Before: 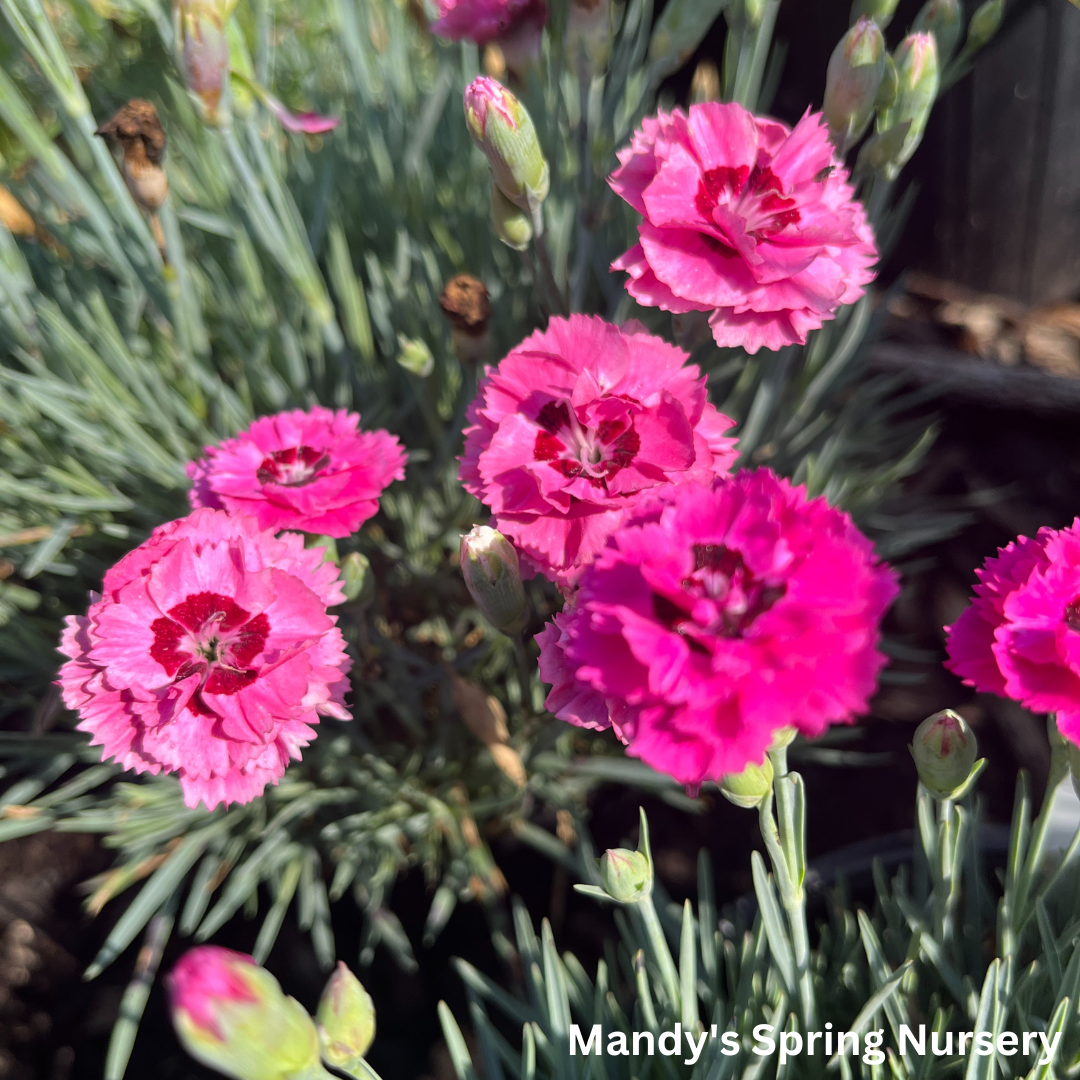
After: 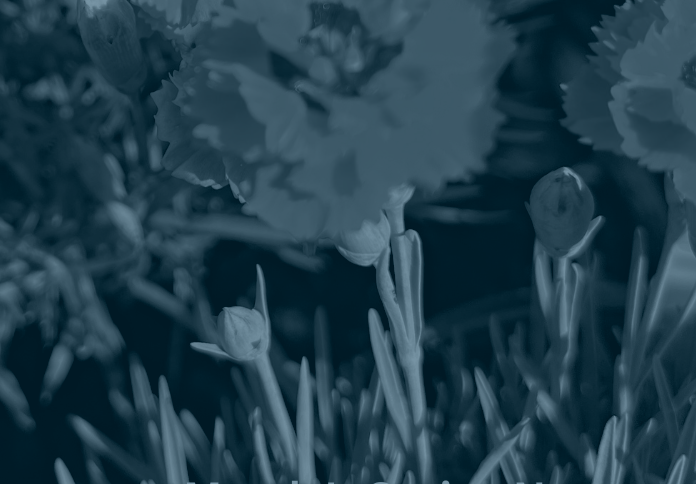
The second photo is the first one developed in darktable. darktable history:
levels: levels [0, 0.43, 0.984]
base curve: curves: ch0 [(0, 0) (0.74, 0.67) (1, 1)]
colorize: hue 194.4°, saturation 29%, source mix 61.75%, lightness 3.98%, version 1
haze removal: compatibility mode true, adaptive false
exposure: exposure 0.74 EV, compensate highlight preservation false
contrast brightness saturation: contrast -0.26, saturation -0.43
crop and rotate: left 35.509%, top 50.238%, bottom 4.934%
